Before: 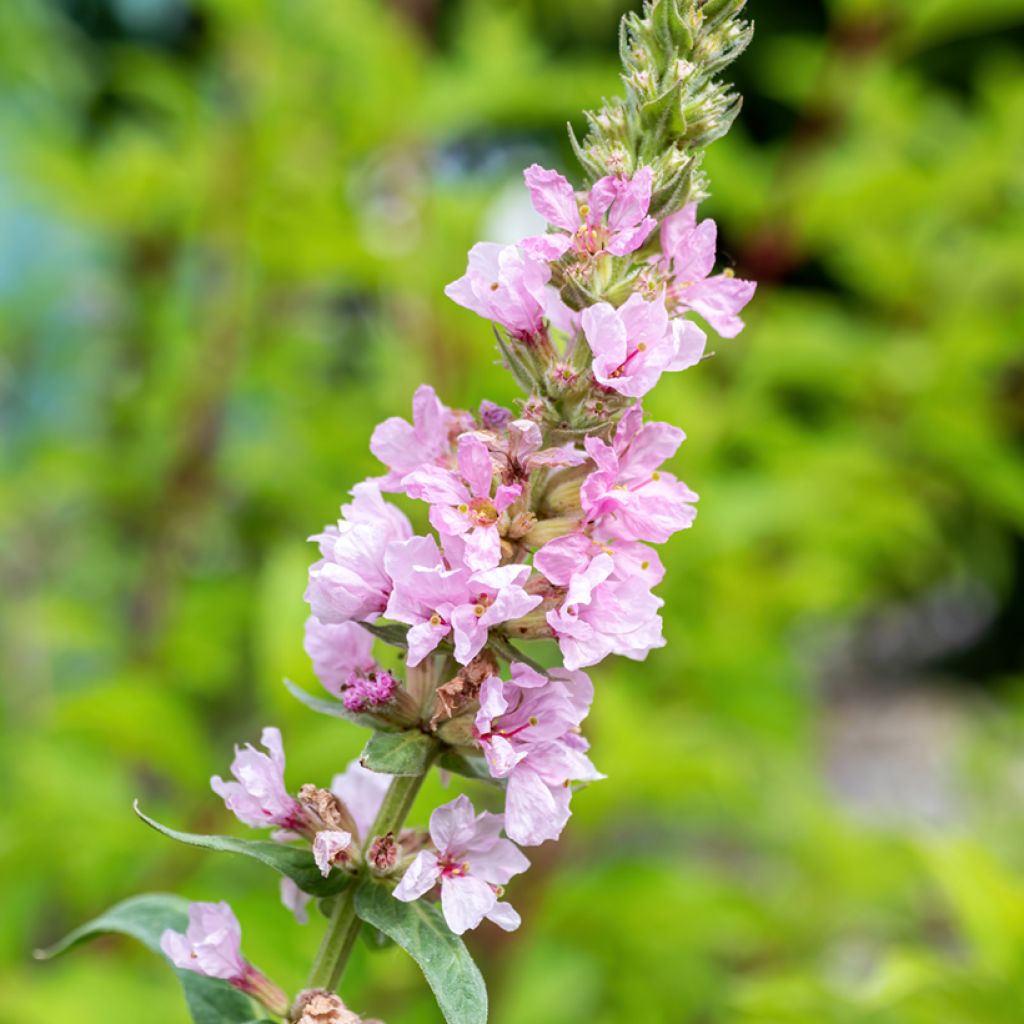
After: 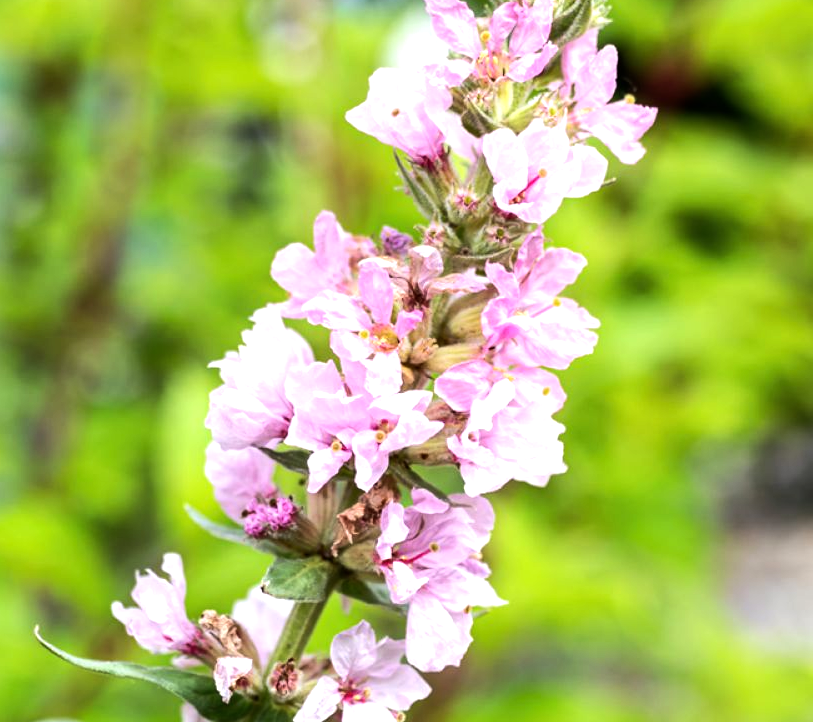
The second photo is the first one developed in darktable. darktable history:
crop: left 9.678%, top 17.076%, right 10.893%, bottom 12.38%
tone equalizer: -8 EV -0.784 EV, -7 EV -0.712 EV, -6 EV -0.568 EV, -5 EV -0.42 EV, -3 EV 0.398 EV, -2 EV 0.6 EV, -1 EV 0.676 EV, +0 EV 0.767 EV, edges refinement/feathering 500, mask exposure compensation -1.57 EV, preserve details no
